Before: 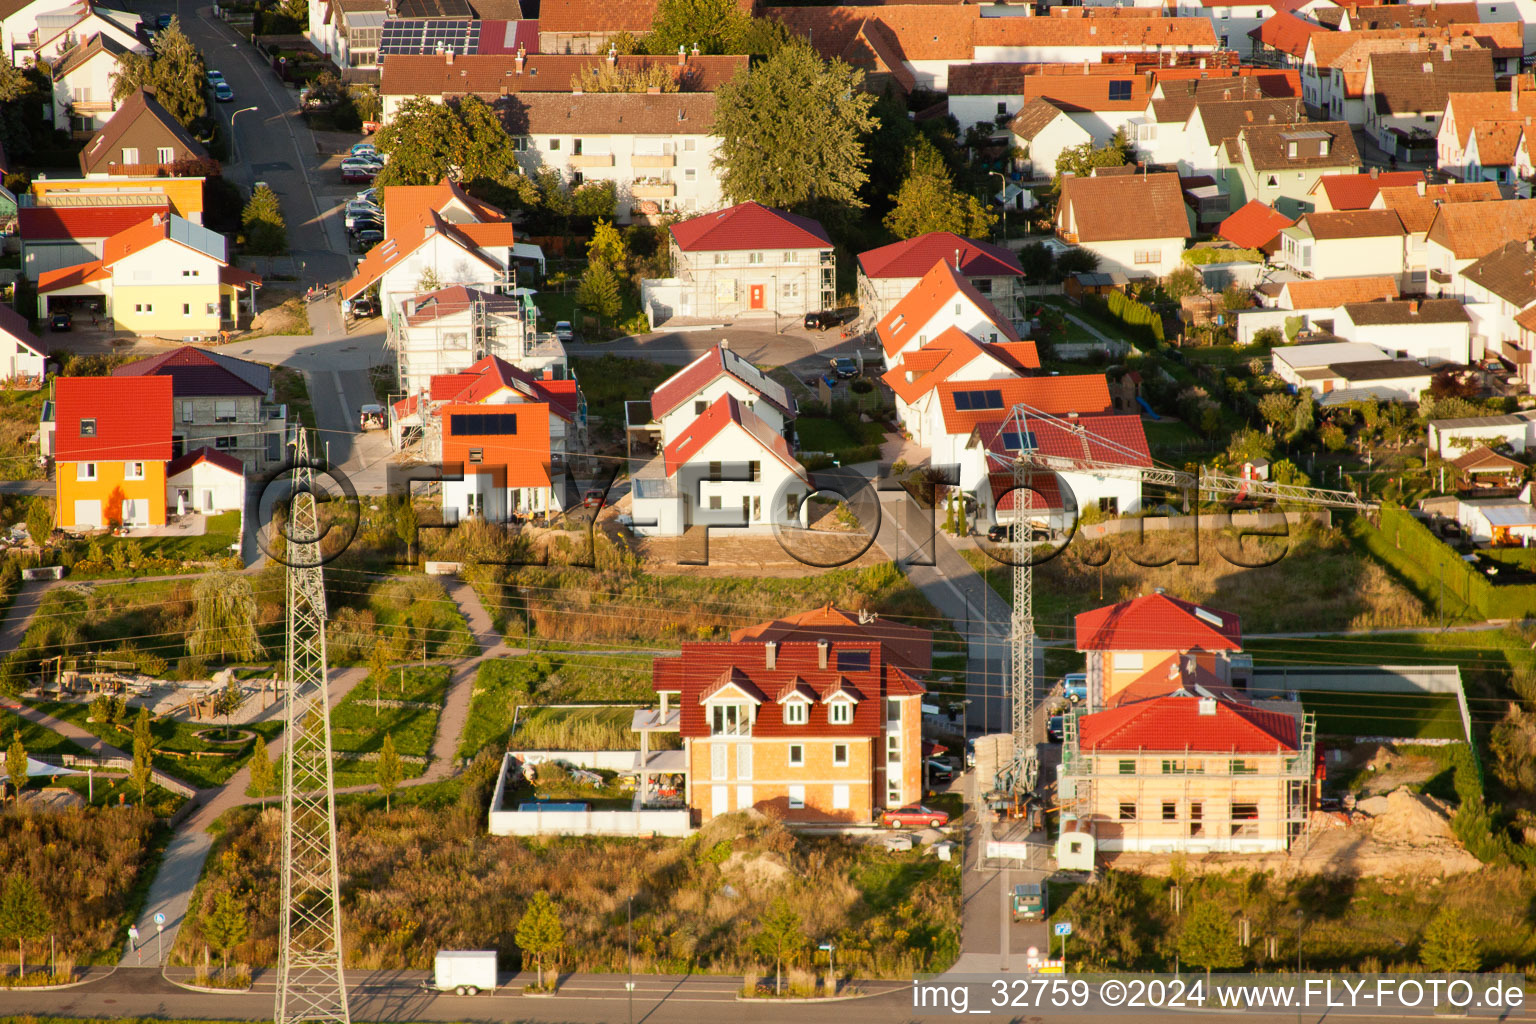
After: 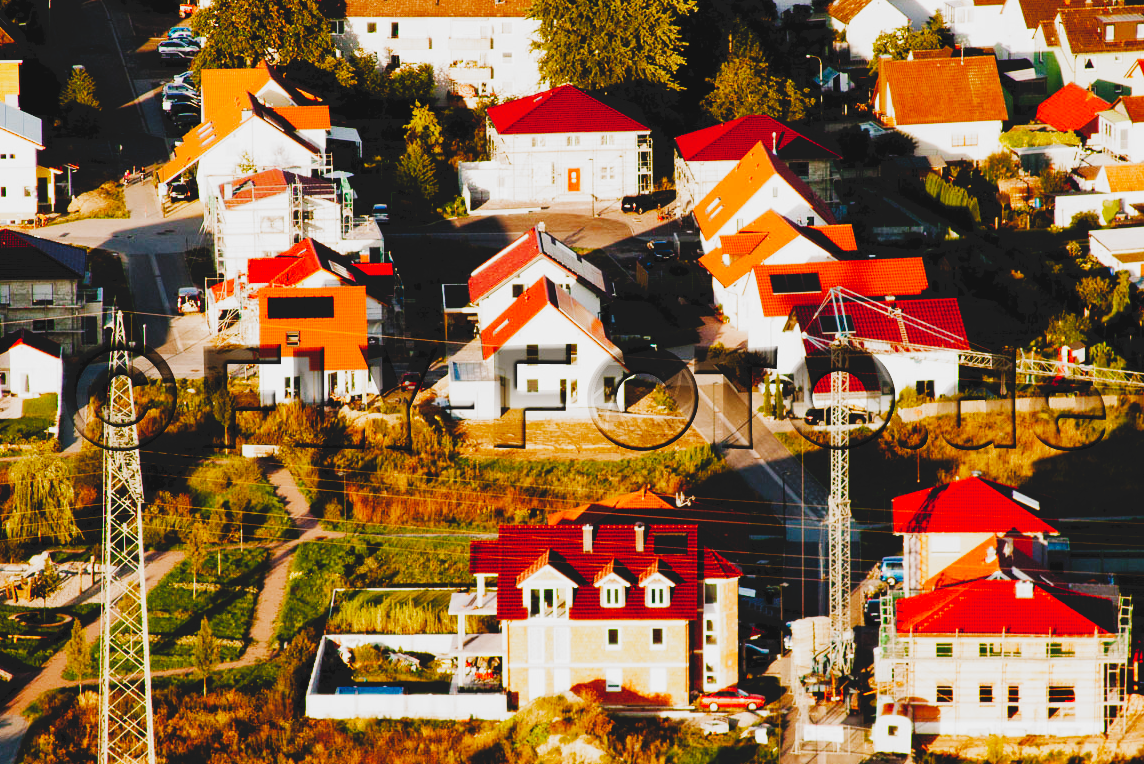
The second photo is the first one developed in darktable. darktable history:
crop and rotate: left 11.962%, top 11.454%, right 13.543%, bottom 13.9%
tone curve: curves: ch0 [(0, 0) (0.003, 0.103) (0.011, 0.103) (0.025, 0.105) (0.044, 0.108) (0.069, 0.108) (0.1, 0.111) (0.136, 0.121) (0.177, 0.145) (0.224, 0.174) (0.277, 0.223) (0.335, 0.289) (0.399, 0.374) (0.468, 0.47) (0.543, 0.579) (0.623, 0.687) (0.709, 0.787) (0.801, 0.879) (0.898, 0.942) (1, 1)], preserve colors none
color balance rgb: highlights gain › chroma 1.438%, highlights gain › hue 307.14°, perceptual saturation grading › global saturation 20%, perceptual saturation grading › highlights -24.889%, perceptual saturation grading › shadows 49.847%, global vibrance 9.942%
filmic rgb: black relative exposure -5.03 EV, white relative exposure 3.97 EV, hardness 2.89, contrast 1.297, highlights saturation mix -29.72%, add noise in highlights 0, preserve chrominance no, color science v3 (2019), use custom middle-gray values true, contrast in highlights soft
